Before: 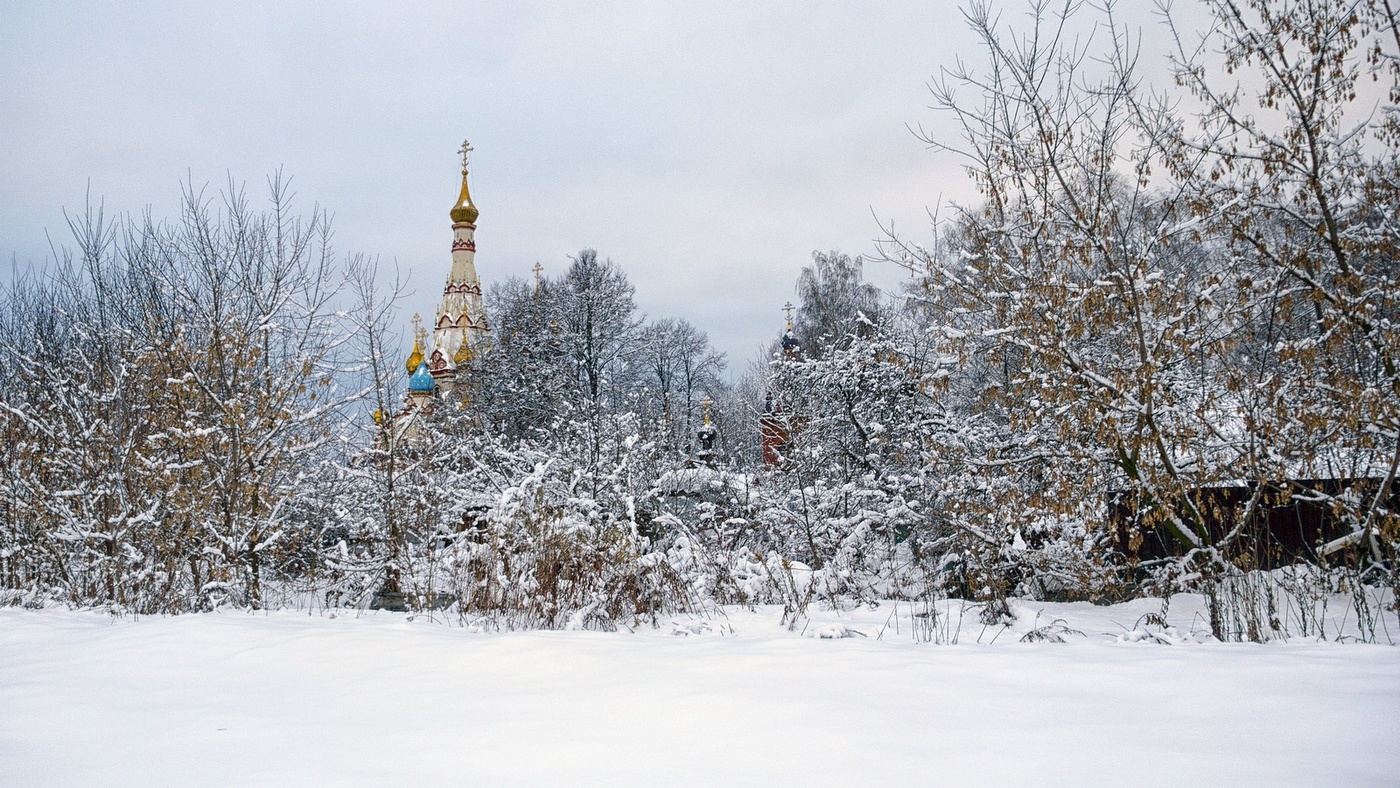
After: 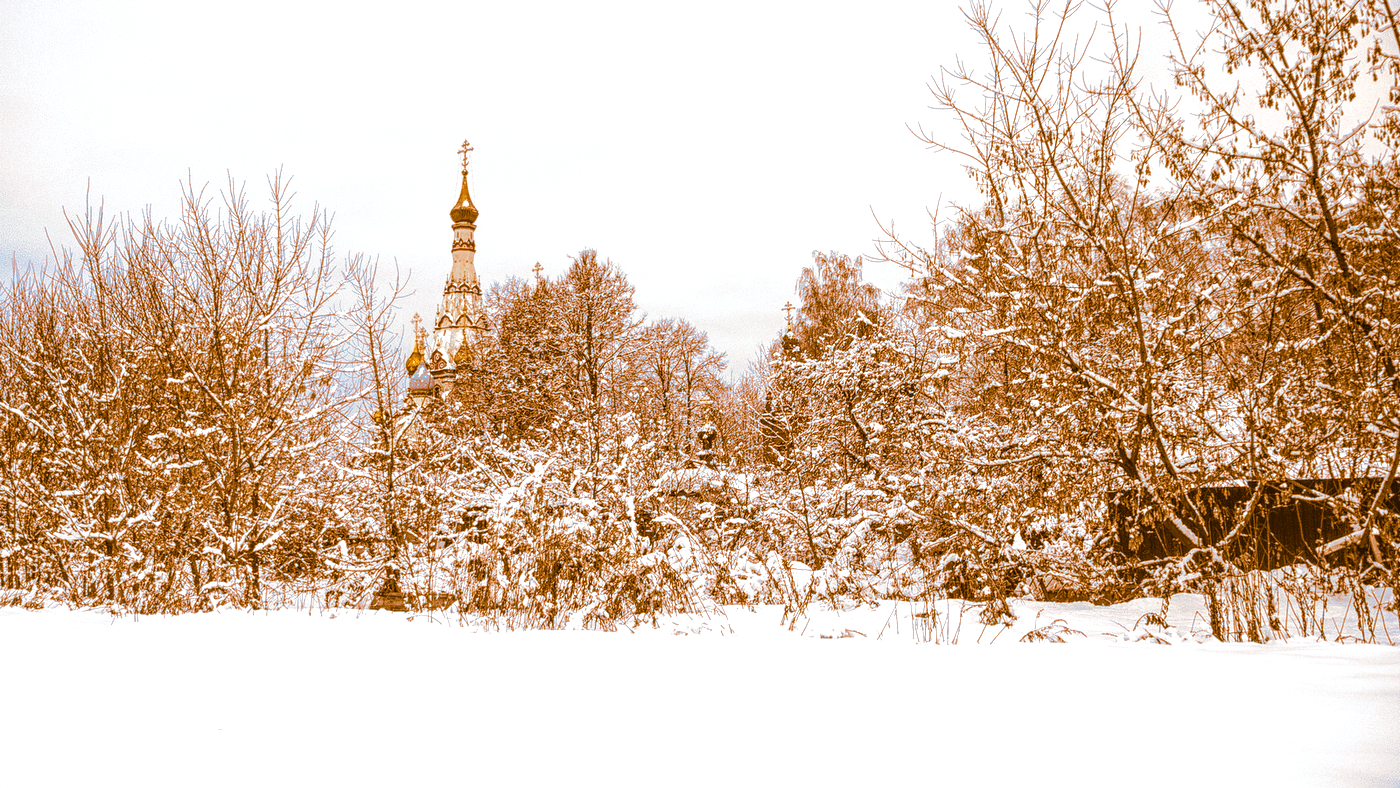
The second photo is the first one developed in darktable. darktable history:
exposure: exposure 0.559 EV, compensate highlight preservation false
local contrast: highlights 0%, shadows 0%, detail 133%
split-toning: shadows › hue 26°, shadows › saturation 0.92, highlights › hue 40°, highlights › saturation 0.92, balance -63, compress 0%
